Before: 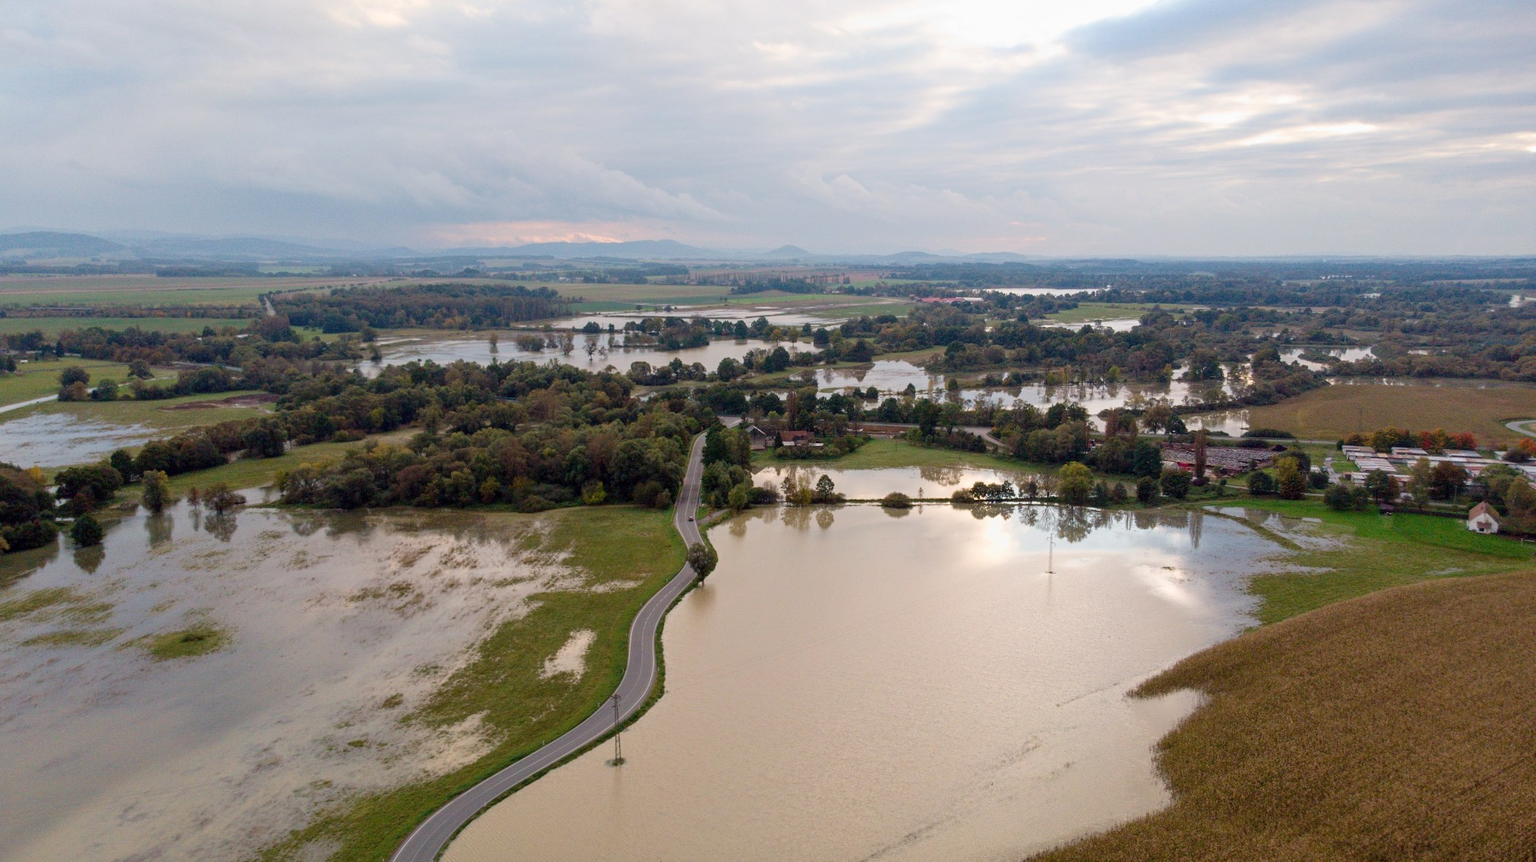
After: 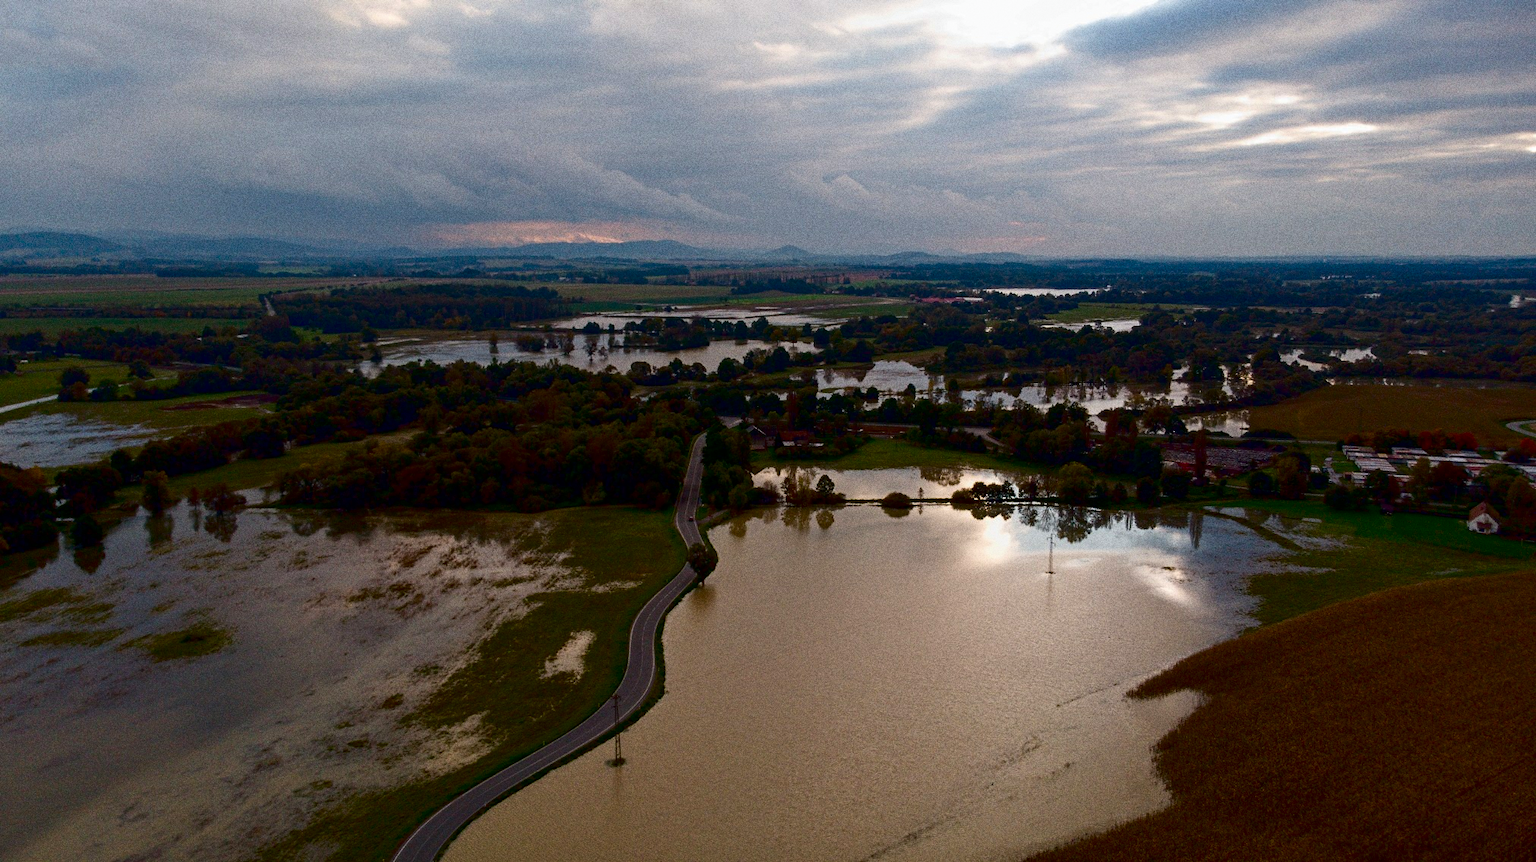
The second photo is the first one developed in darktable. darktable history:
contrast brightness saturation: contrast 0.09, brightness -0.59, saturation 0.17
grain: coarseness 0.09 ISO, strength 40%
haze removal: compatibility mode true, adaptive false
